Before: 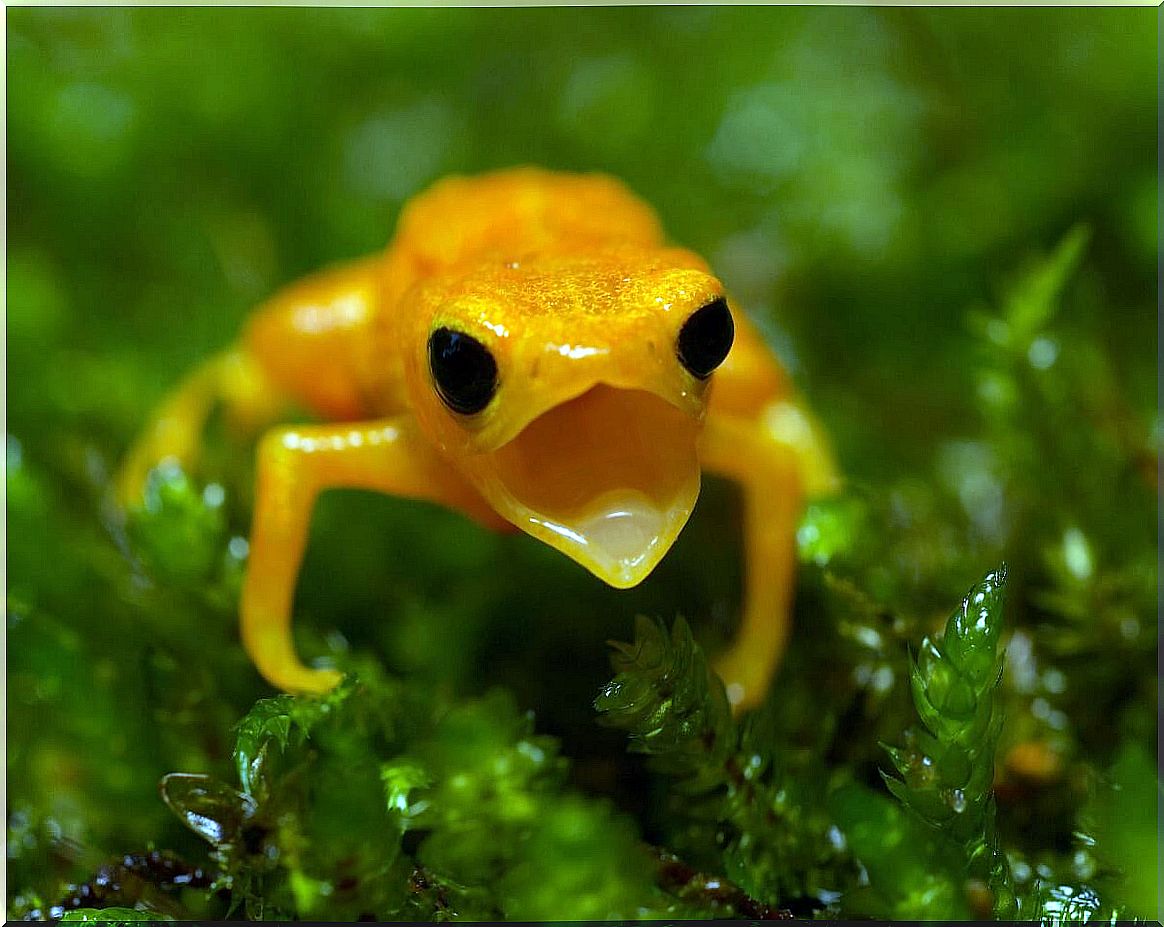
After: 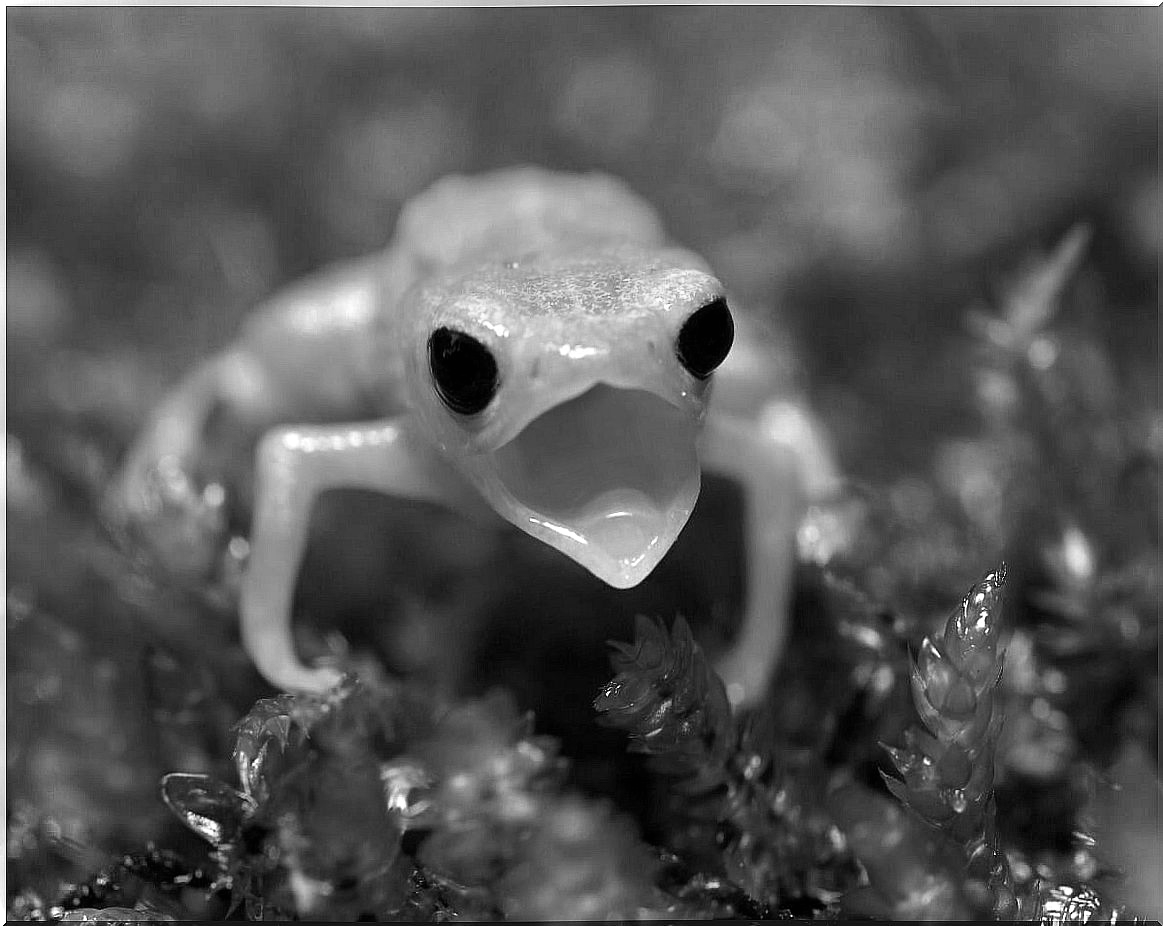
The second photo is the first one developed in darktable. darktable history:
base curve: curves: ch0 [(0, 0) (0.283, 0.295) (1, 1)], preserve colors none
color balance: lift [1, 1.001, 0.999, 1.001], gamma [1, 1.004, 1.007, 0.993], gain [1, 0.991, 0.987, 1.013], contrast 7.5%, contrast fulcrum 10%, output saturation 115%
monochrome: a -6.99, b 35.61, size 1.4
